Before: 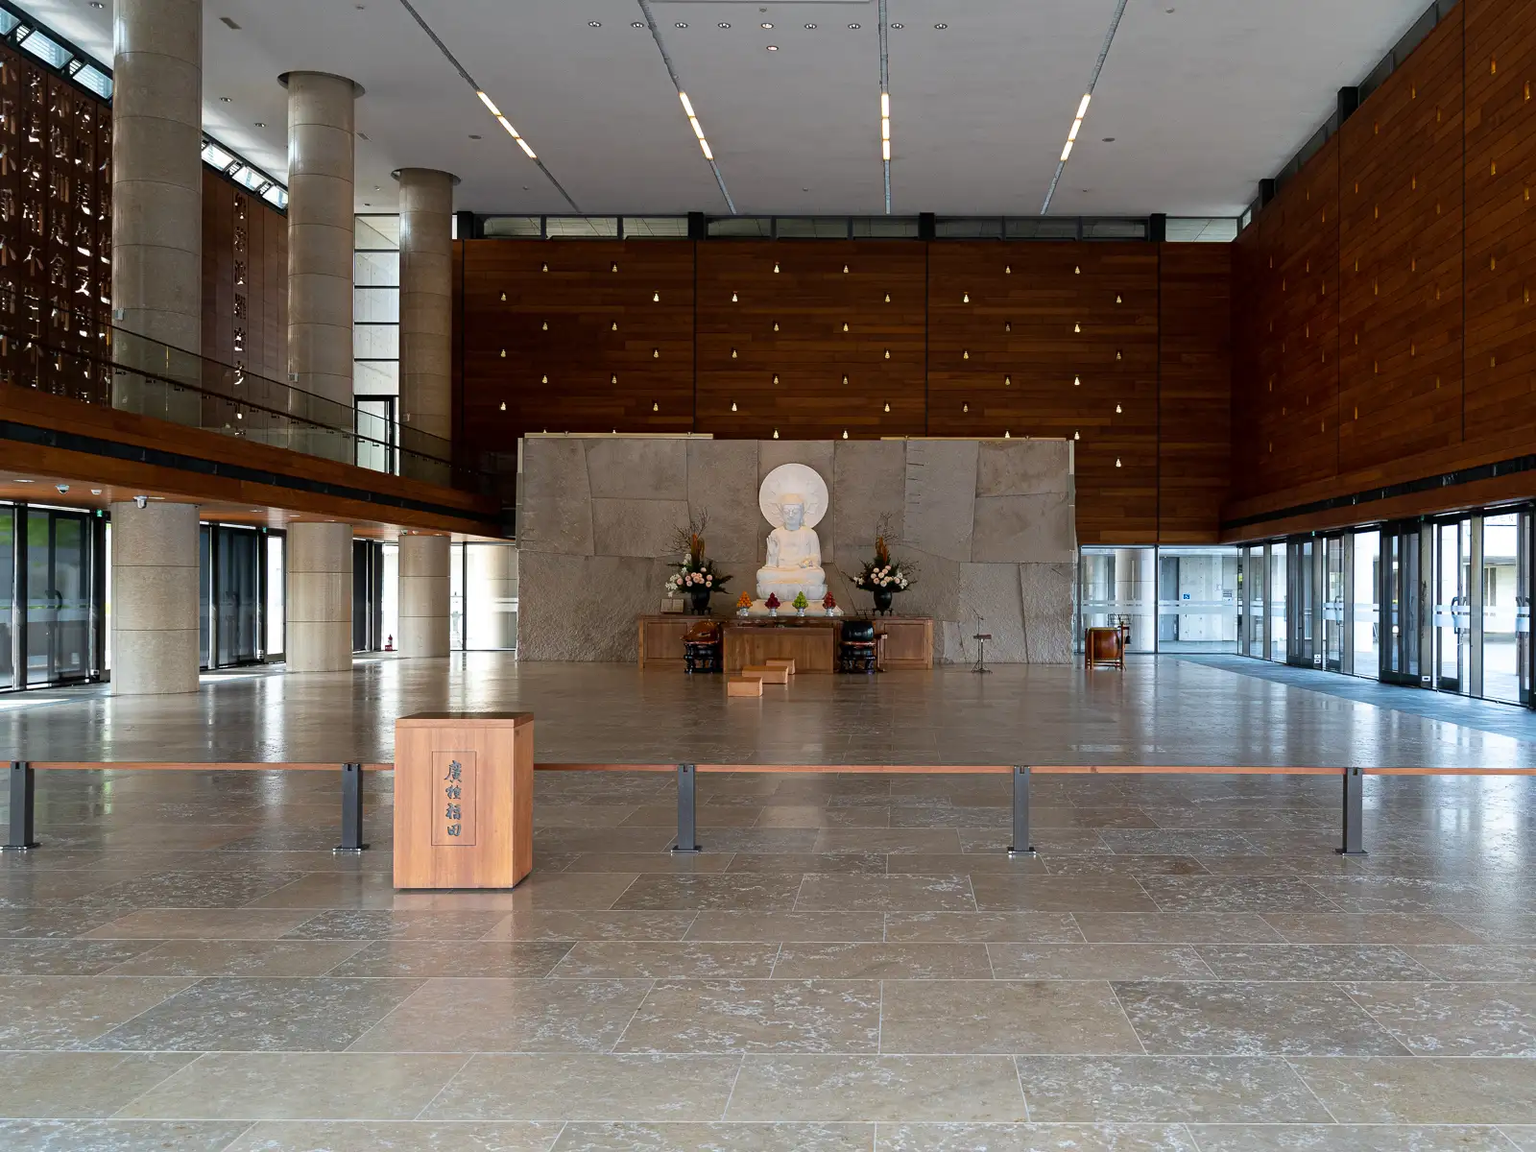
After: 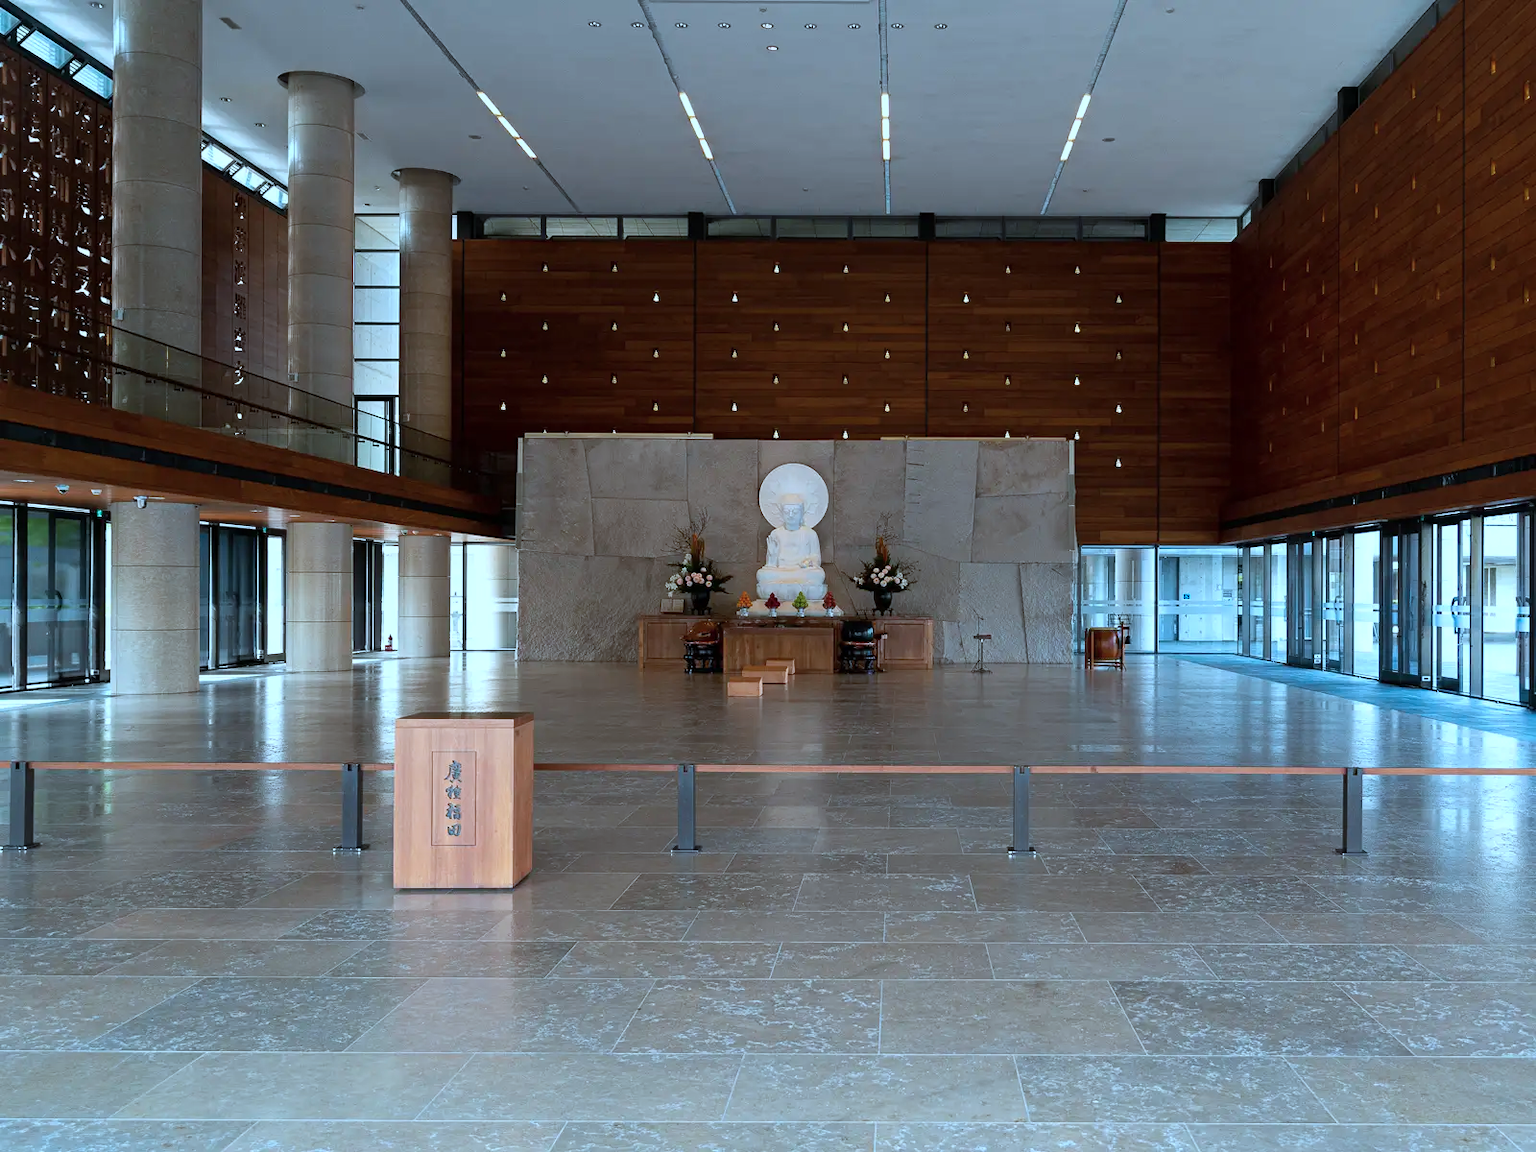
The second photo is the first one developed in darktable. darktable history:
color correction: highlights a* -9.74, highlights b* -21.57
